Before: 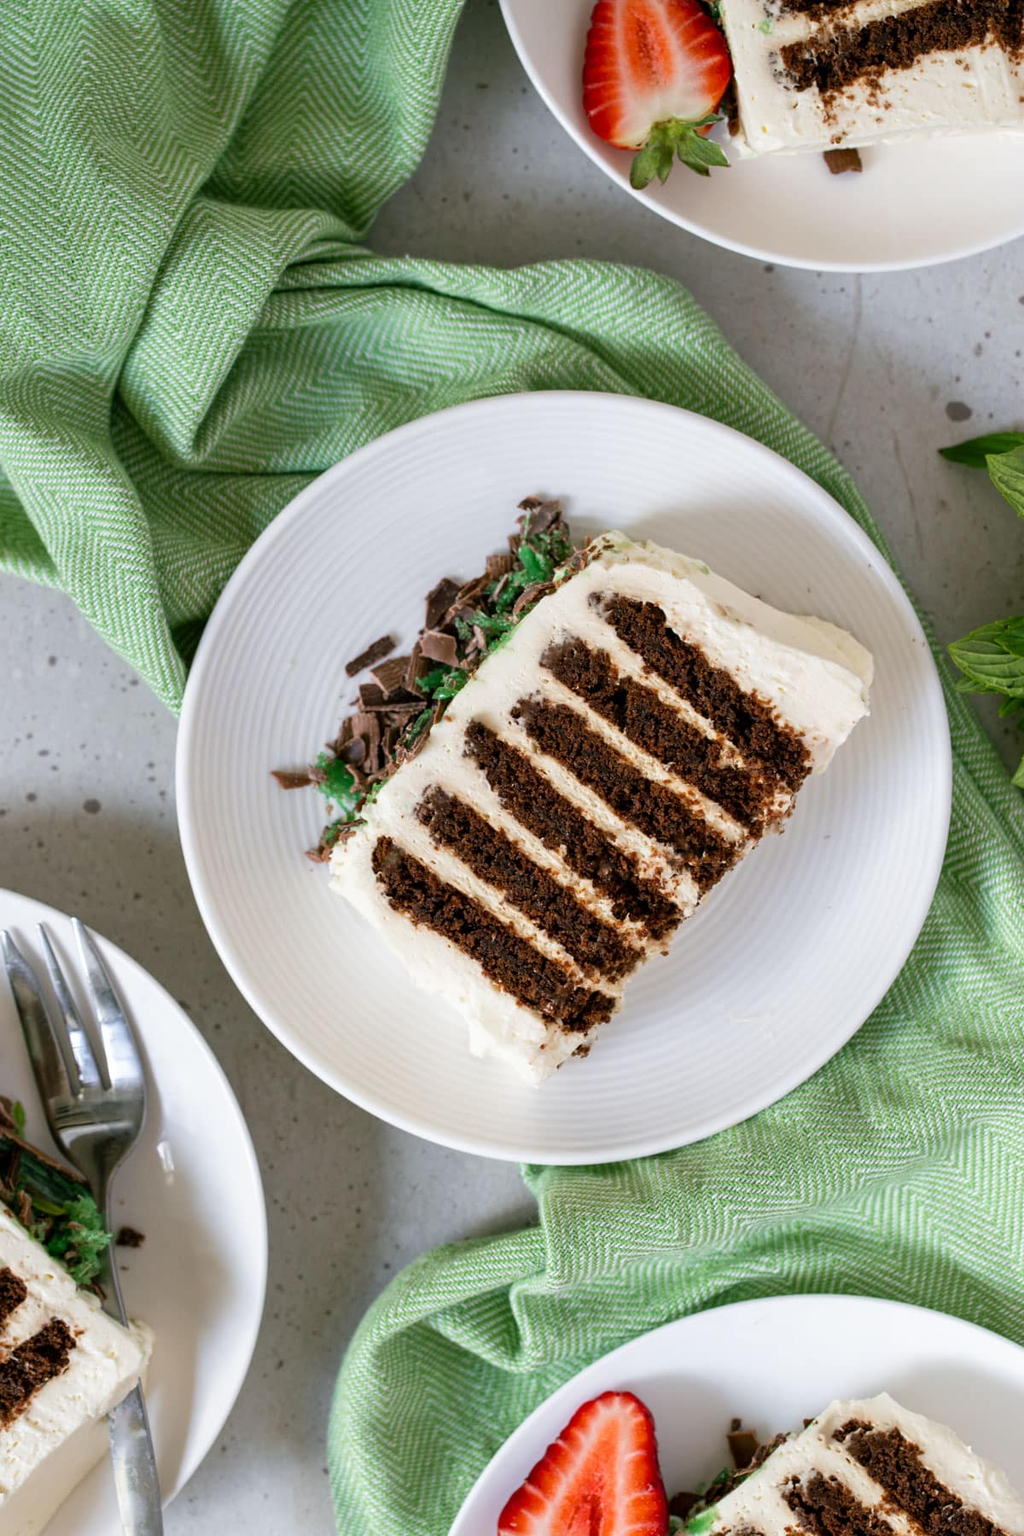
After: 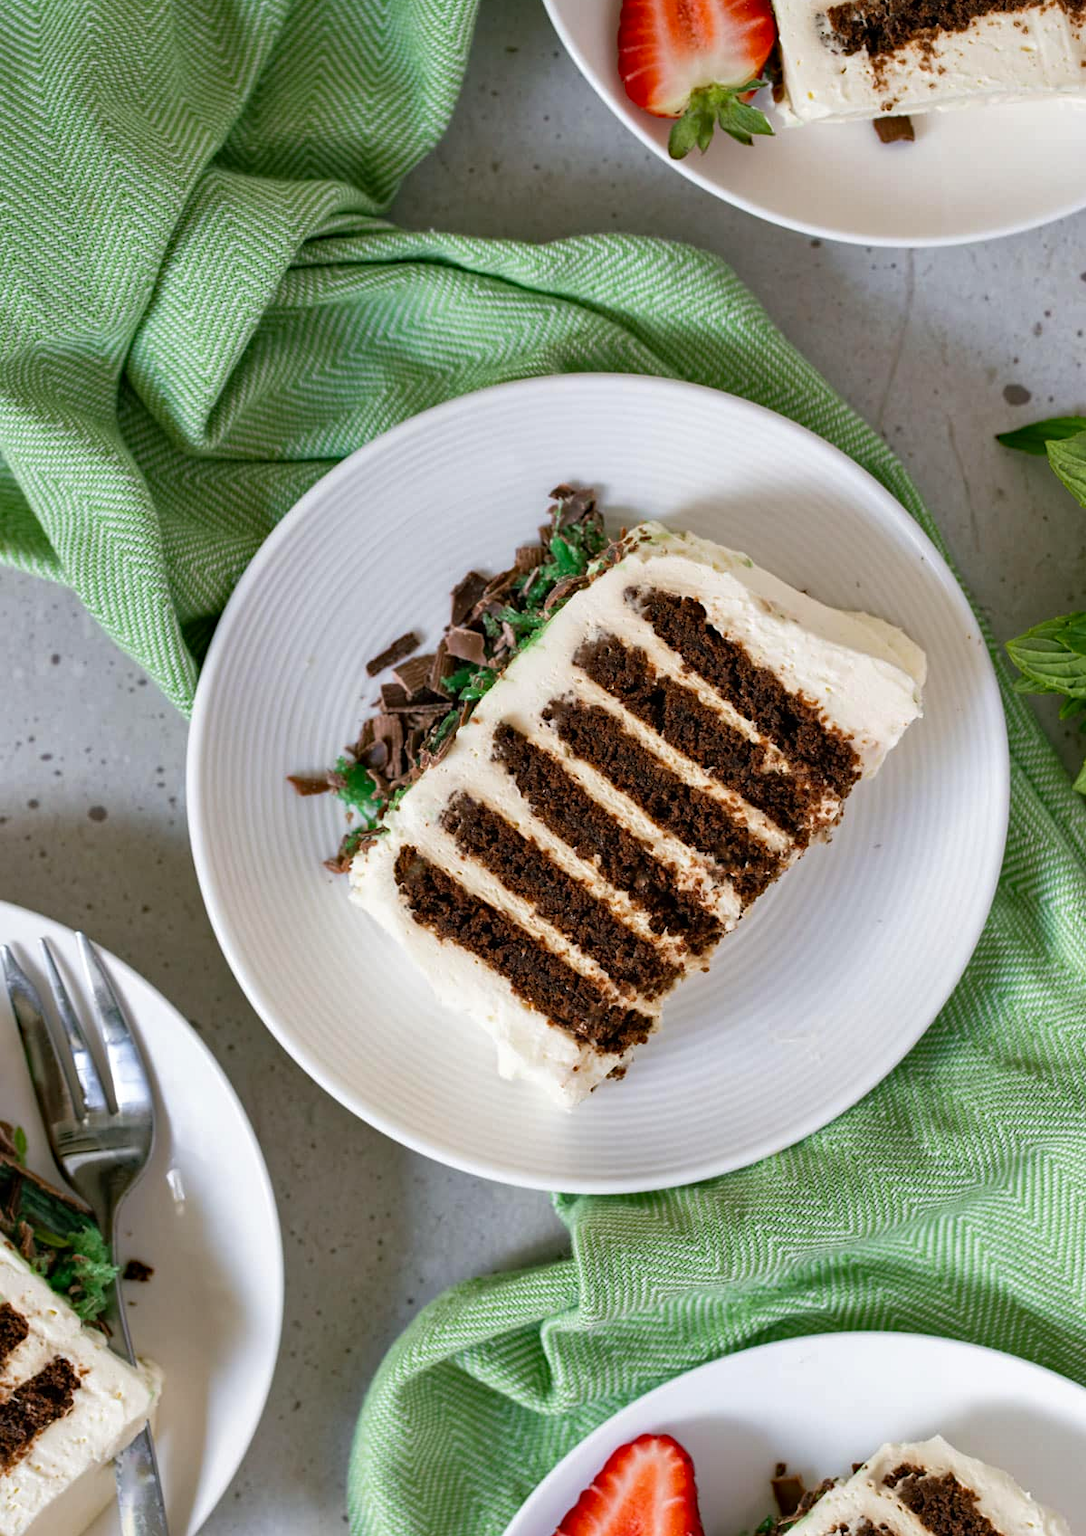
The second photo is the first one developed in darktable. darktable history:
crop and rotate: top 2.591%, bottom 3.08%
haze removal: compatibility mode true, adaptive false
shadows and highlights: low approximation 0.01, soften with gaussian
